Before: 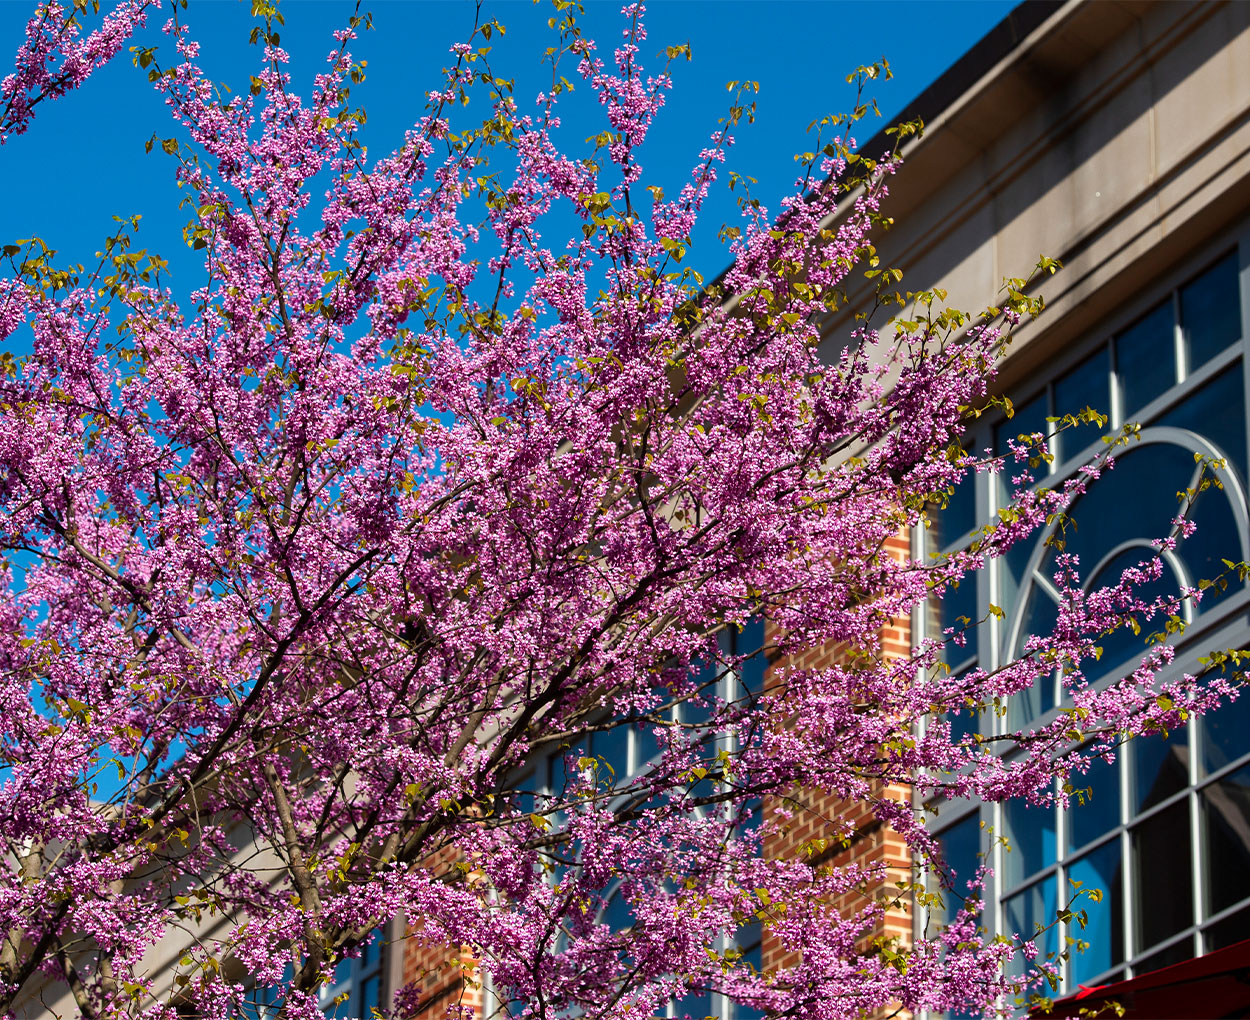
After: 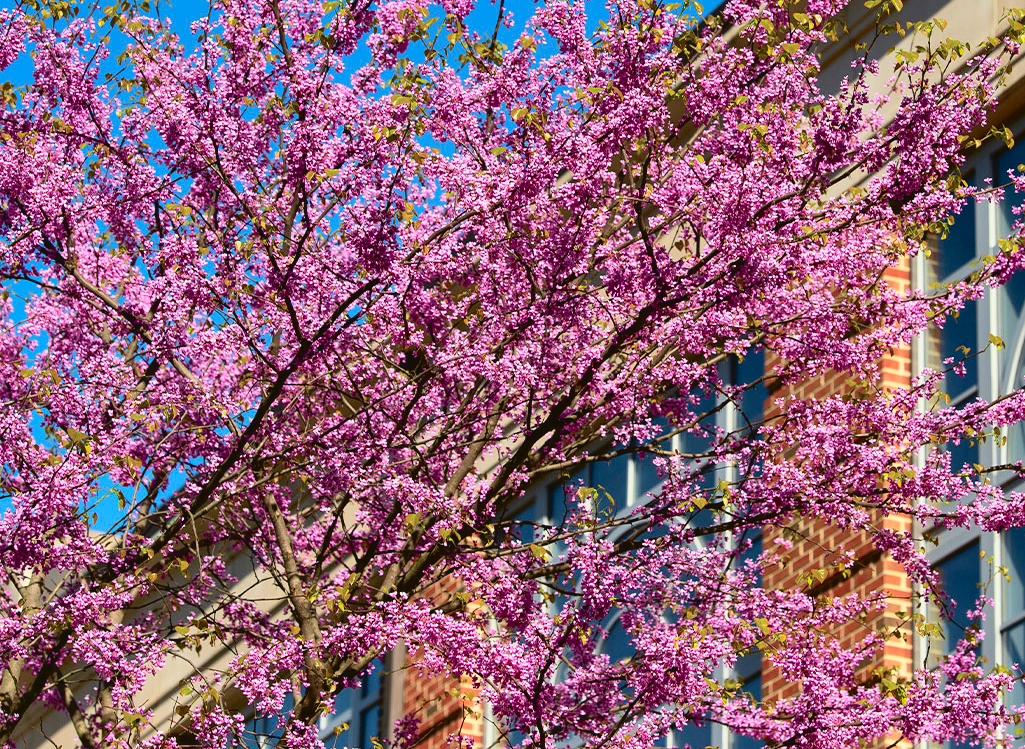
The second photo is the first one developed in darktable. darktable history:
crop: top 26.531%, right 17.959%
shadows and highlights: on, module defaults
tone curve: curves: ch0 [(0, 0.023) (0.087, 0.065) (0.184, 0.168) (0.45, 0.54) (0.57, 0.683) (0.706, 0.841) (0.877, 0.948) (1, 0.984)]; ch1 [(0, 0) (0.388, 0.369) (0.447, 0.447) (0.505, 0.5) (0.534, 0.535) (0.563, 0.563) (0.579, 0.59) (0.644, 0.663) (1, 1)]; ch2 [(0, 0) (0.301, 0.259) (0.385, 0.395) (0.492, 0.496) (0.518, 0.537) (0.583, 0.605) (0.673, 0.667) (1, 1)], color space Lab, independent channels, preserve colors none
